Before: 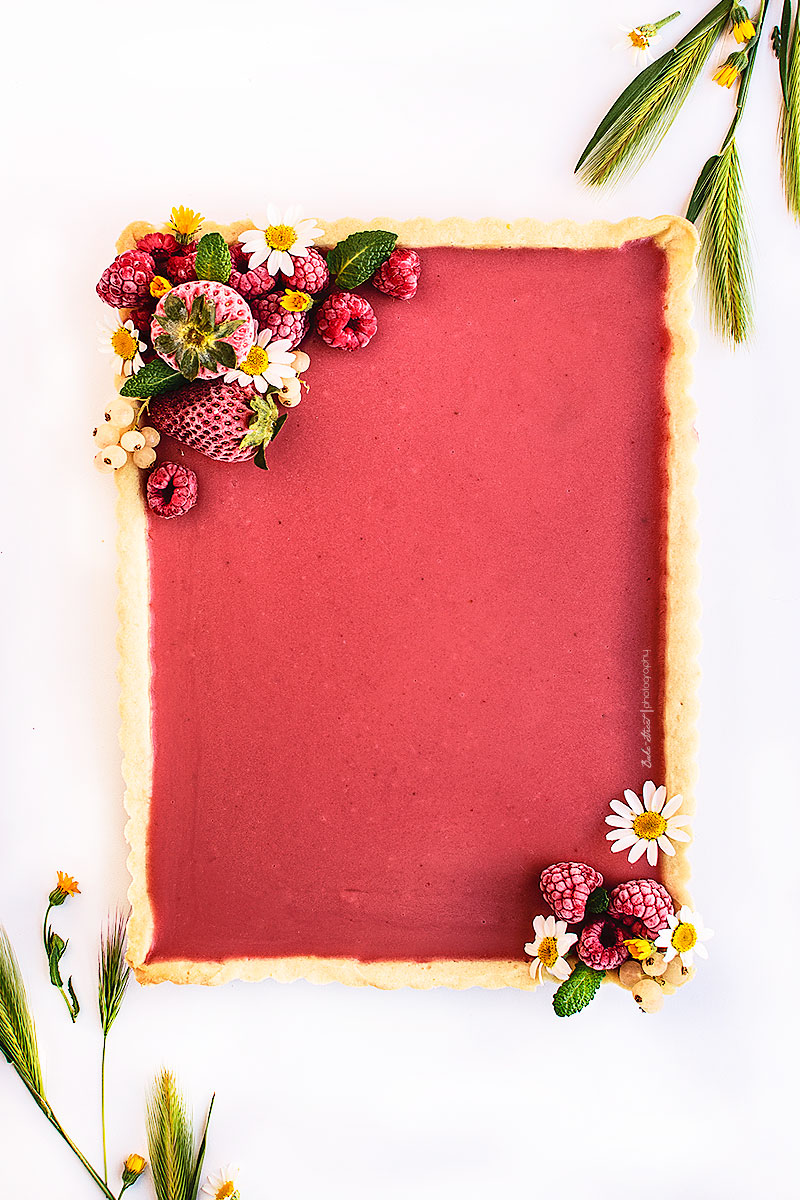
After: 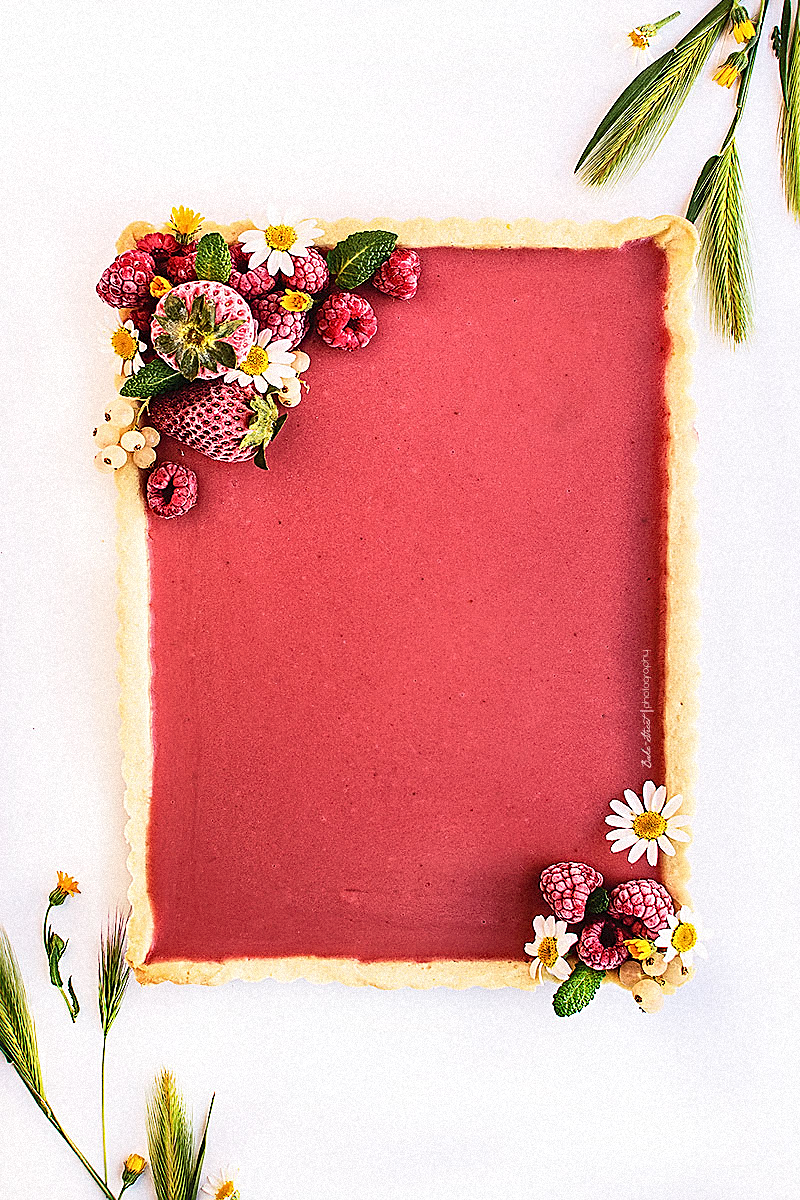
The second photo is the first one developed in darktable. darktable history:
grain: mid-tones bias 0%
sharpen: on, module defaults
